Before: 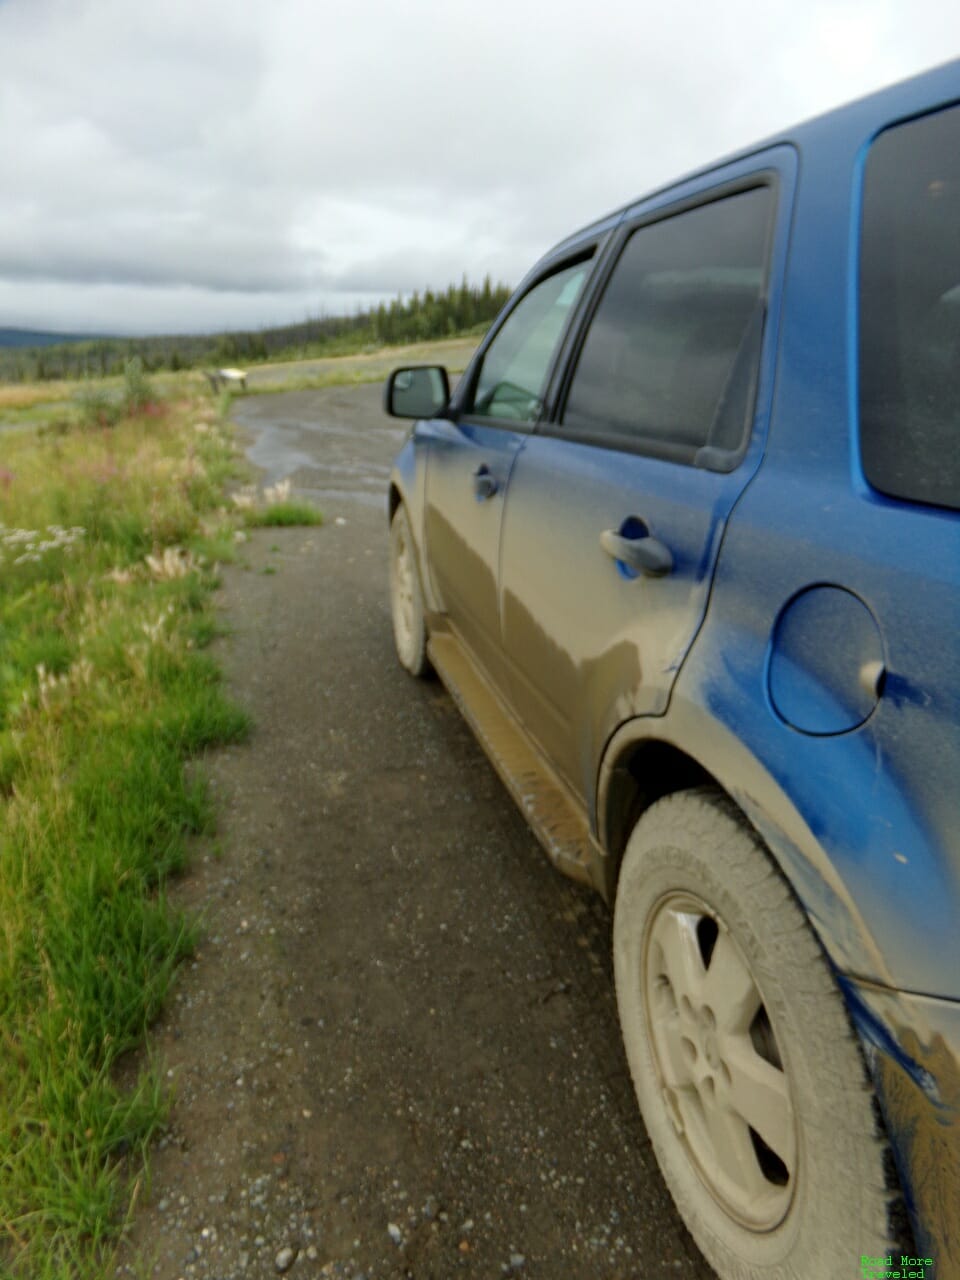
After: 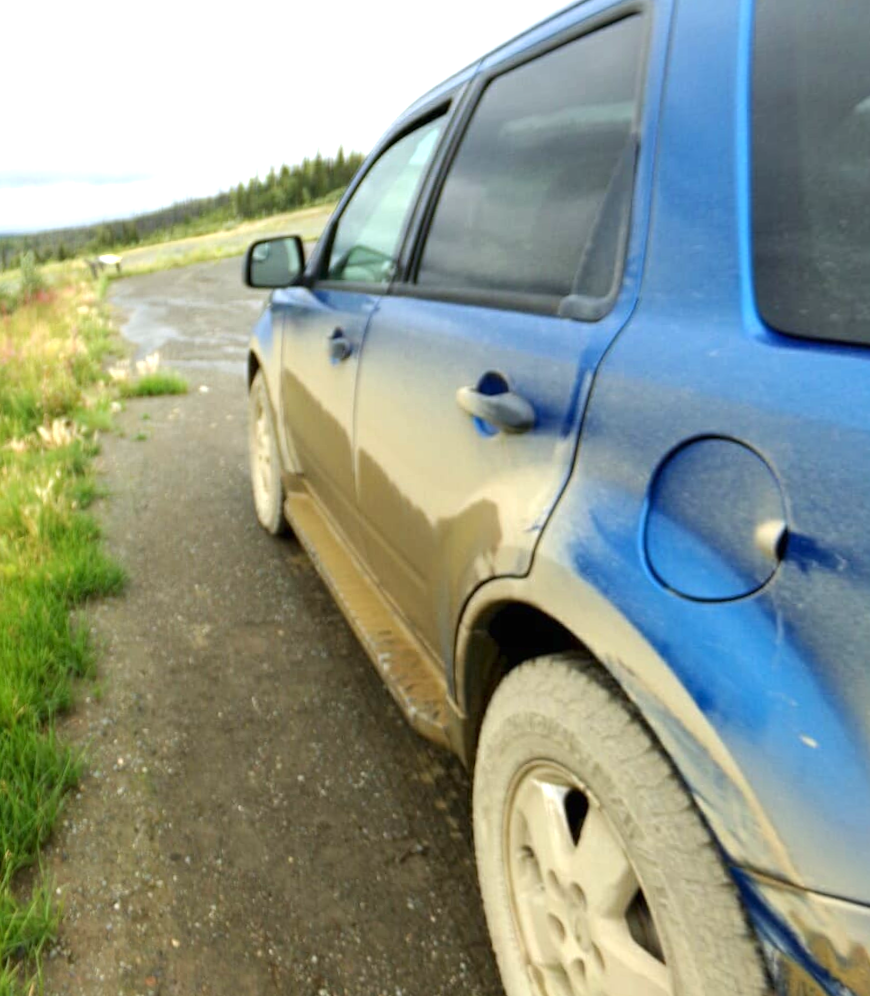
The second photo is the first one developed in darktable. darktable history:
exposure: black level correction 0, exposure 1.2 EV, compensate exposure bias true, compensate highlight preservation false
contrast brightness saturation: contrast 0.07
crop and rotate: angle 1.96°, left 5.673%, top 5.673%
rotate and perspective: rotation 1.69°, lens shift (vertical) -0.023, lens shift (horizontal) -0.291, crop left 0.025, crop right 0.988, crop top 0.092, crop bottom 0.842
